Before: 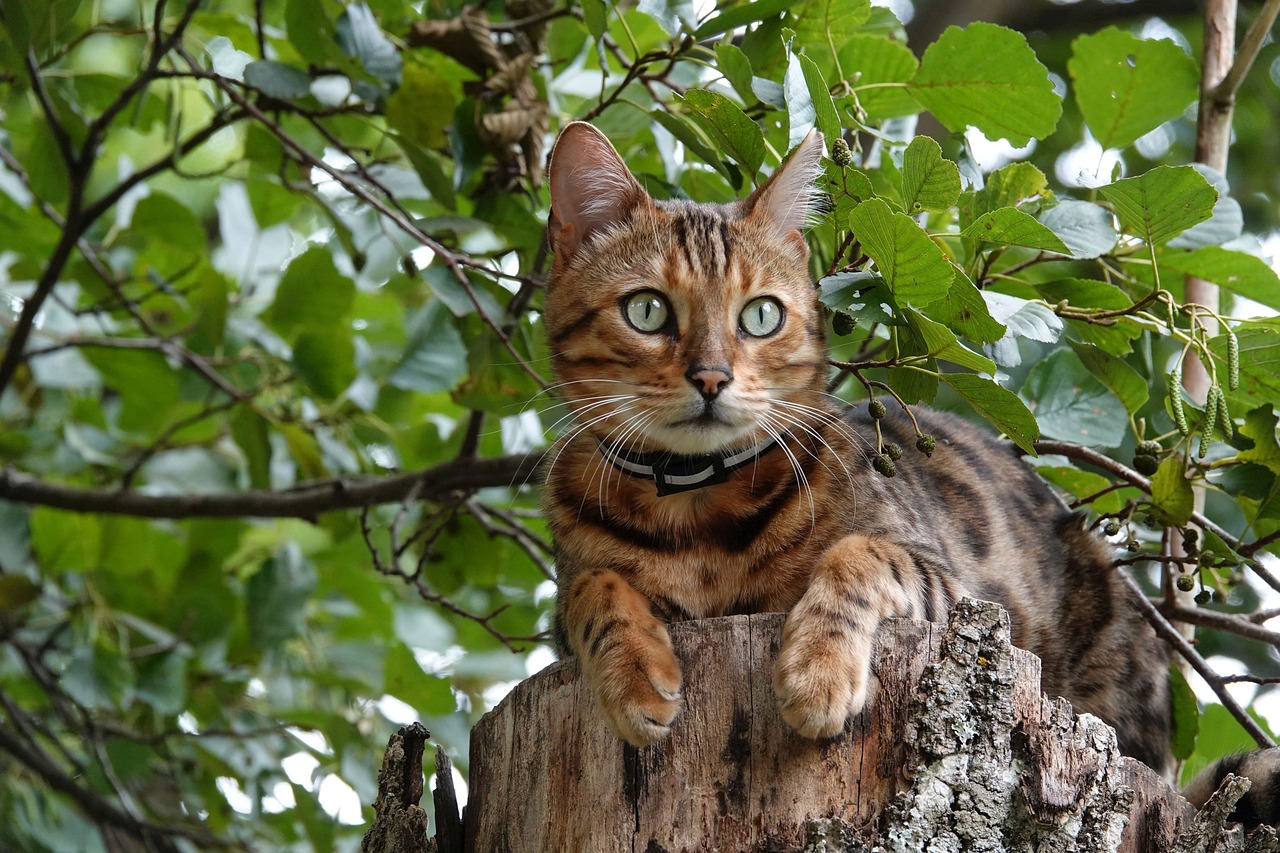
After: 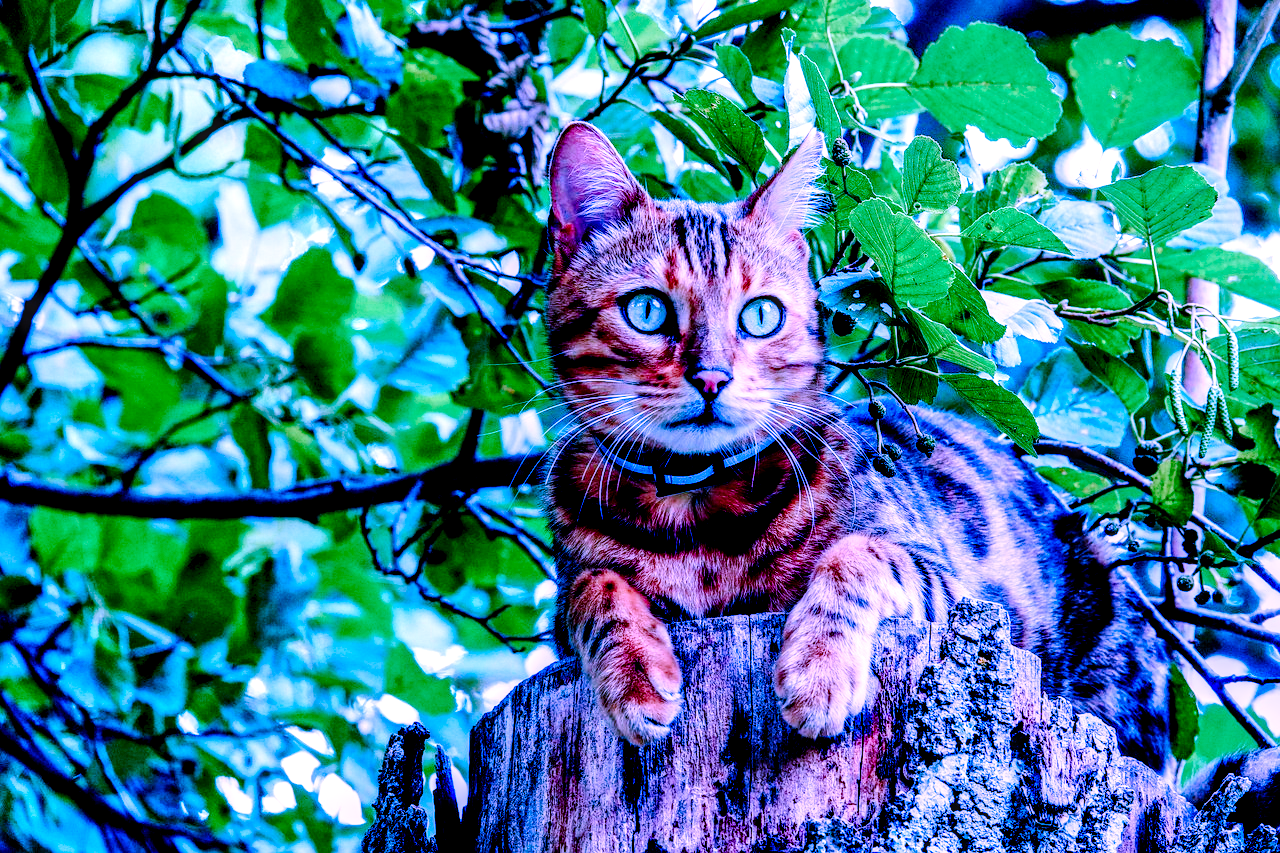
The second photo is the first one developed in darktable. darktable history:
base curve: curves: ch0 [(0, 0) (0.036, 0.01) (0.123, 0.254) (0.258, 0.504) (0.507, 0.748) (1, 1)], preserve colors none
color calibration: gray › normalize channels true, illuminant custom, x 0.459, y 0.43, temperature 2609.06 K, gamut compression 0.006
local contrast: highlights 14%, shadows 37%, detail 184%, midtone range 0.475
color correction: highlights a* 19.39, highlights b* -11.27, saturation 1.7
